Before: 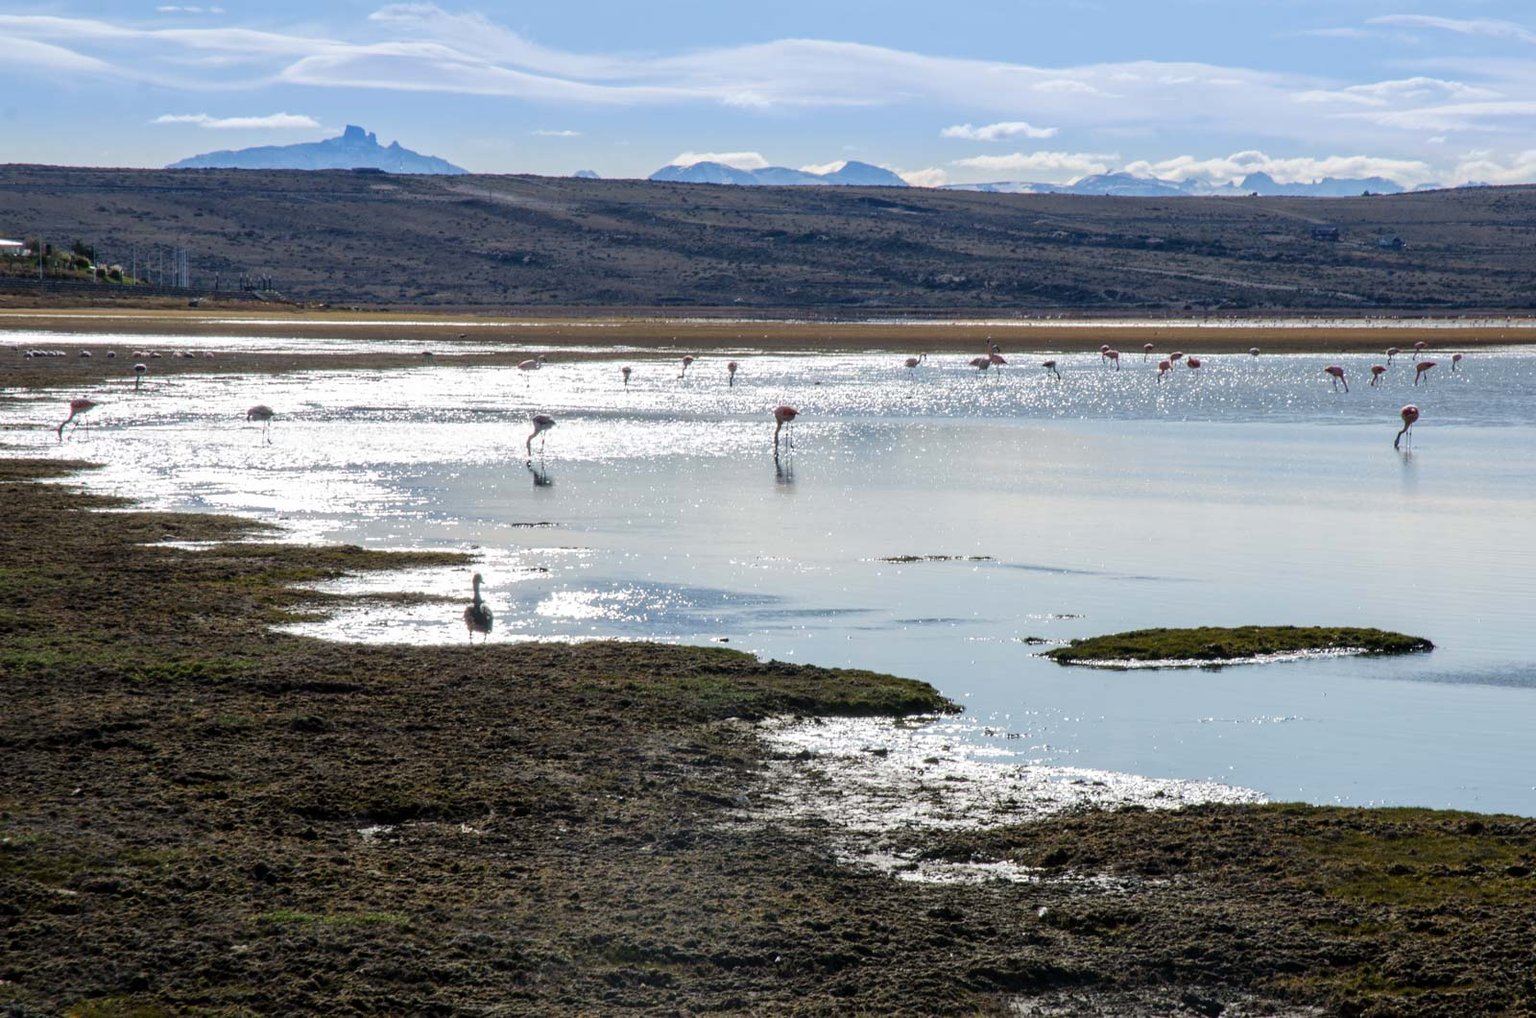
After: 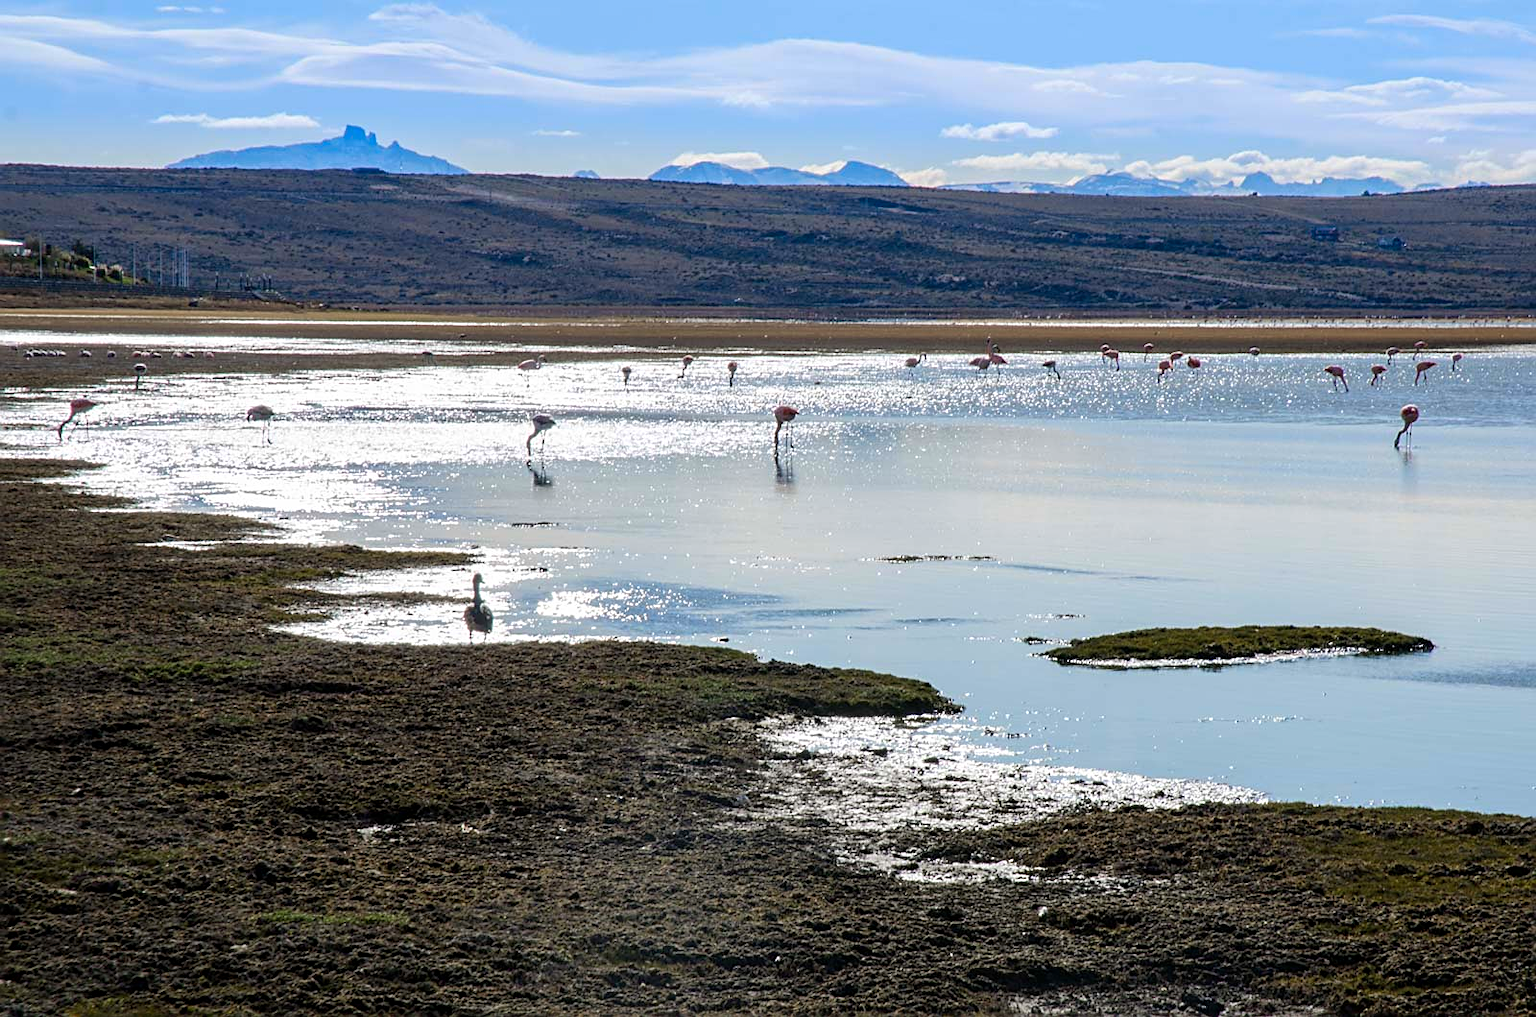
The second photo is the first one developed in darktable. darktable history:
sharpen: on, module defaults
color zones: curves: ch1 [(0.25, 0.5) (0.747, 0.71)]
